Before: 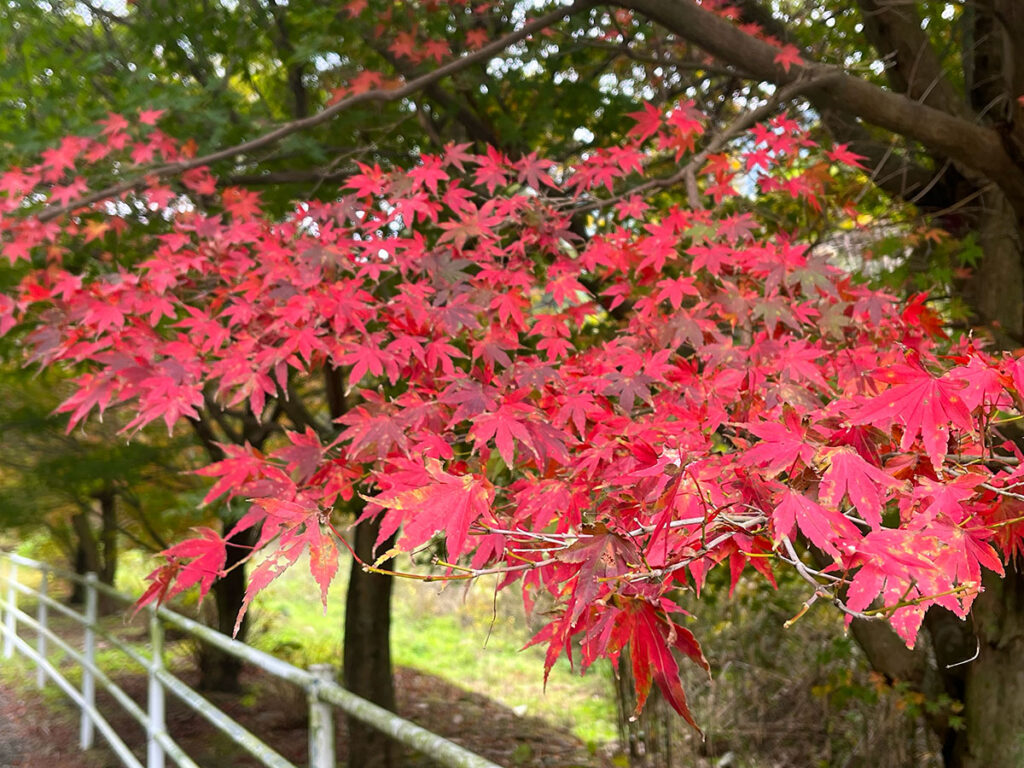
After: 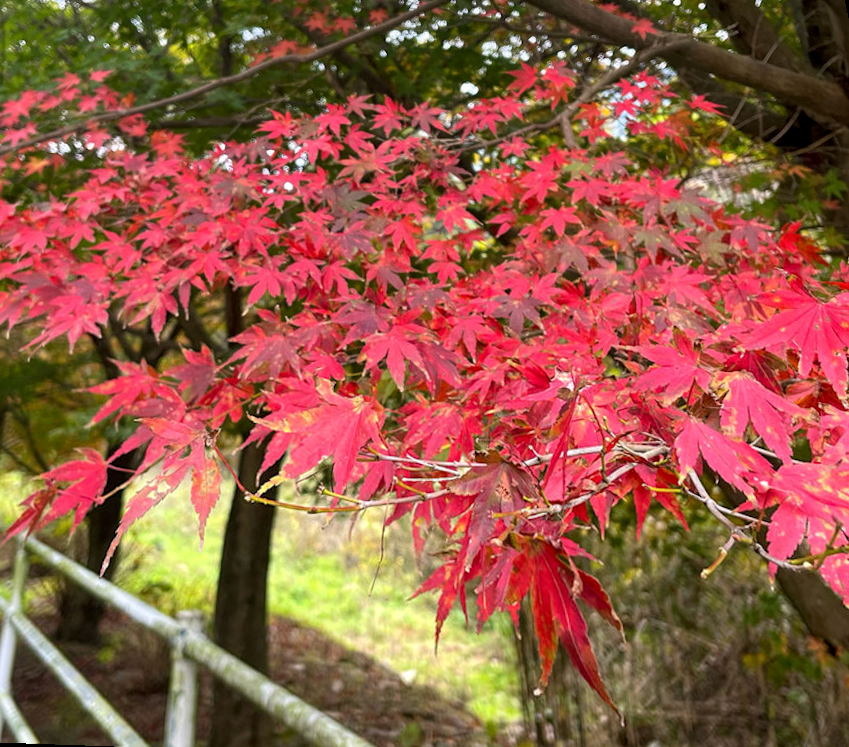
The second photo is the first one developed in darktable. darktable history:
rotate and perspective: rotation 0.72°, lens shift (vertical) -0.352, lens shift (horizontal) -0.051, crop left 0.152, crop right 0.859, crop top 0.019, crop bottom 0.964
local contrast: highlights 100%, shadows 100%, detail 120%, midtone range 0.2
